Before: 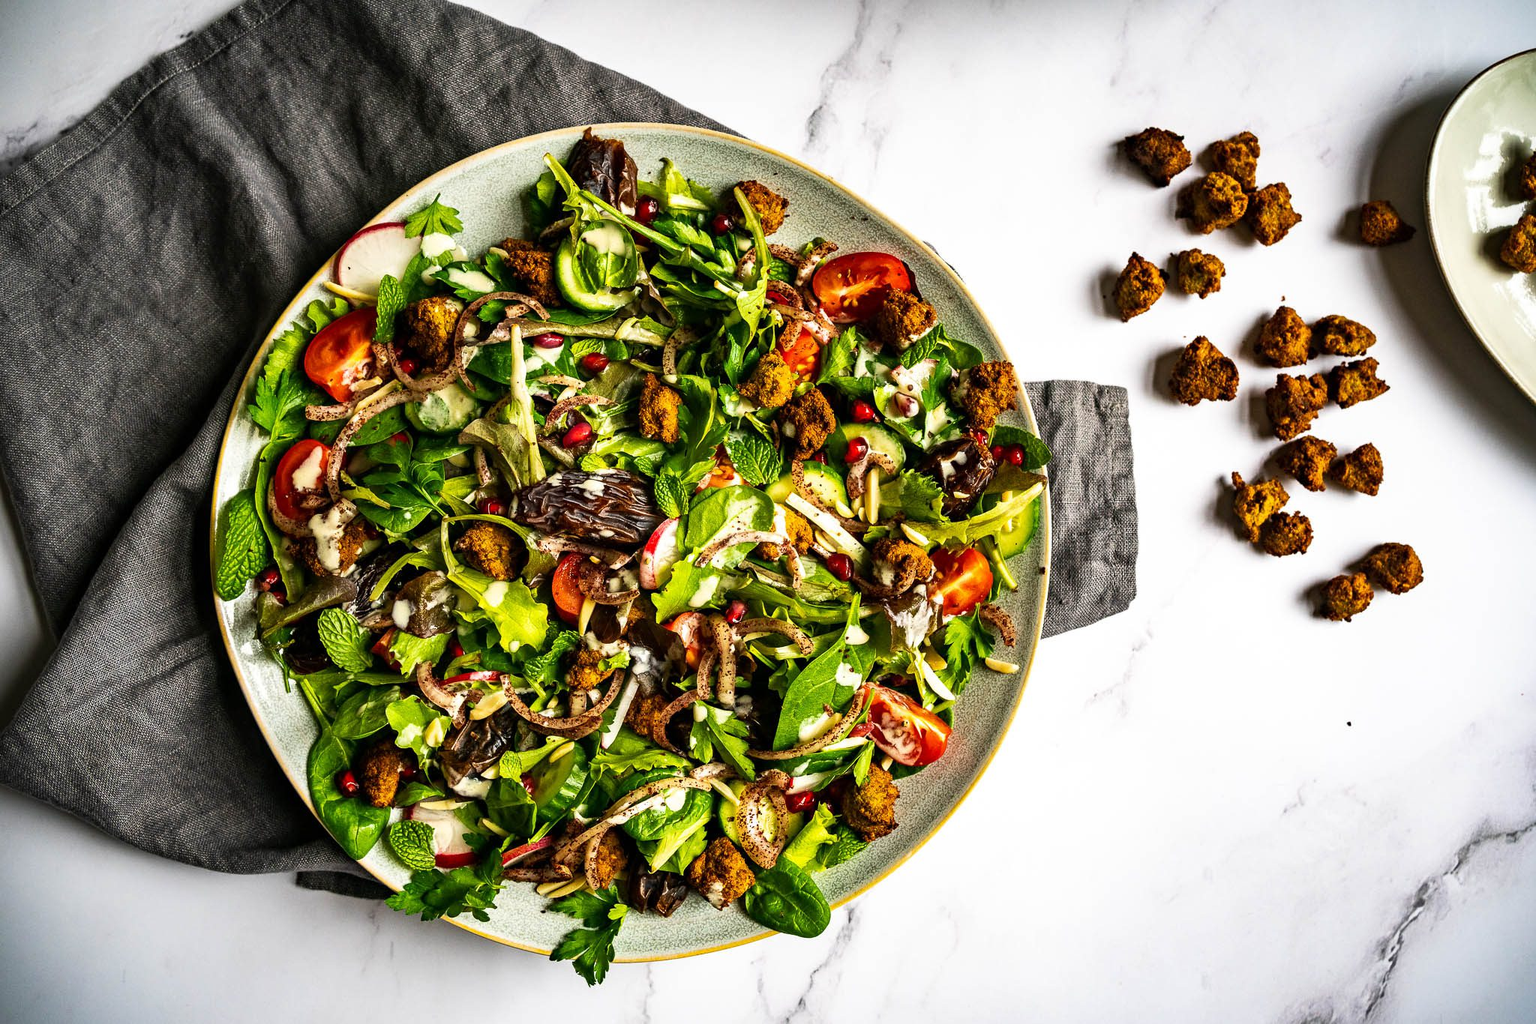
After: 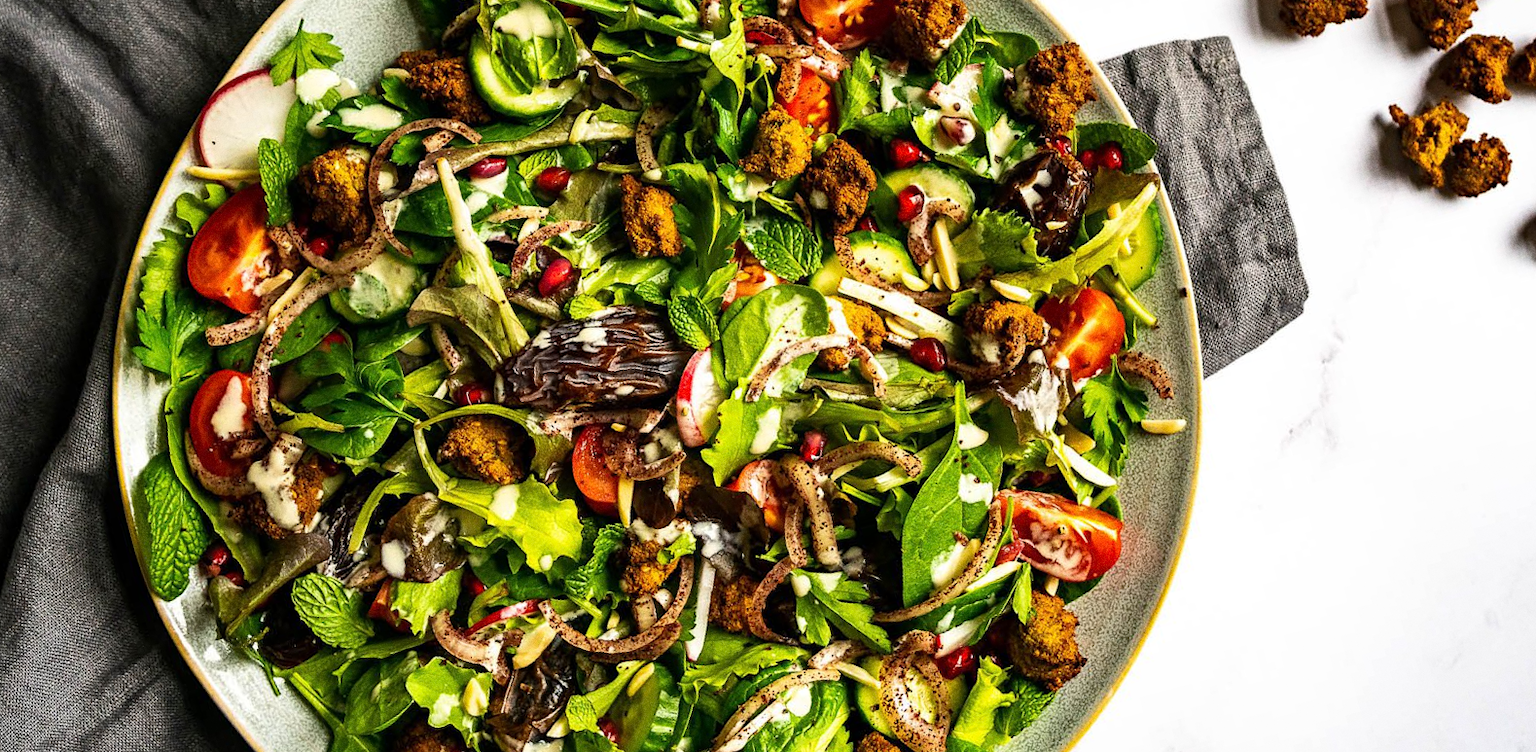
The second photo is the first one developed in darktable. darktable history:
crop and rotate: left 4.842%, top 15.51%, right 10.668%
rotate and perspective: rotation -14.8°, crop left 0.1, crop right 0.903, crop top 0.25, crop bottom 0.748
grain: coarseness 0.09 ISO
